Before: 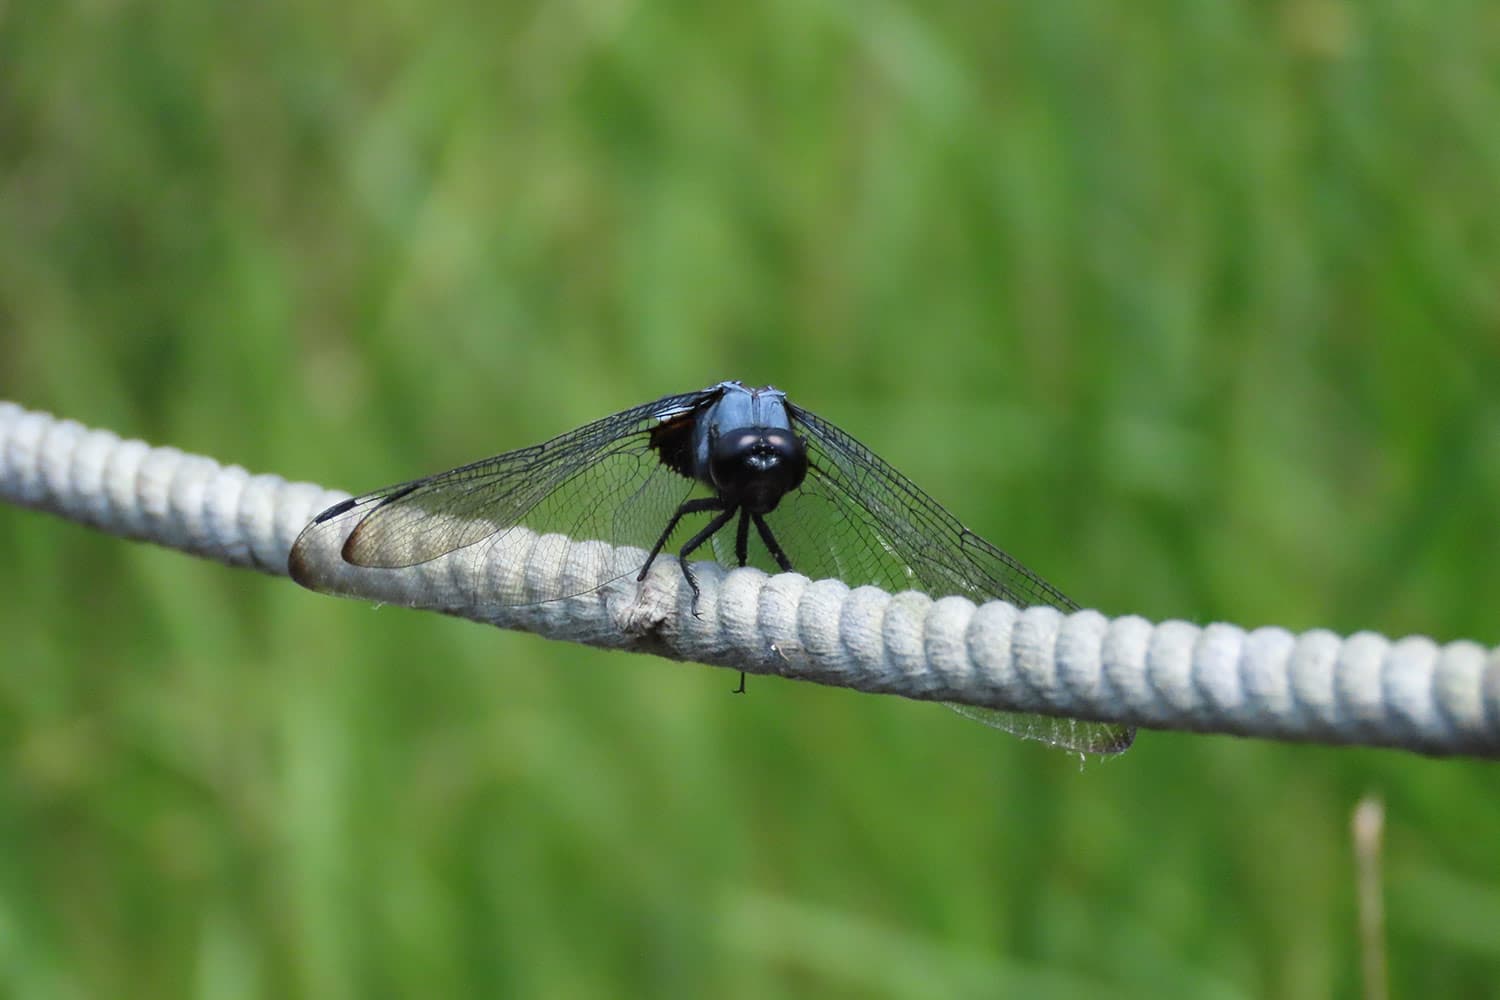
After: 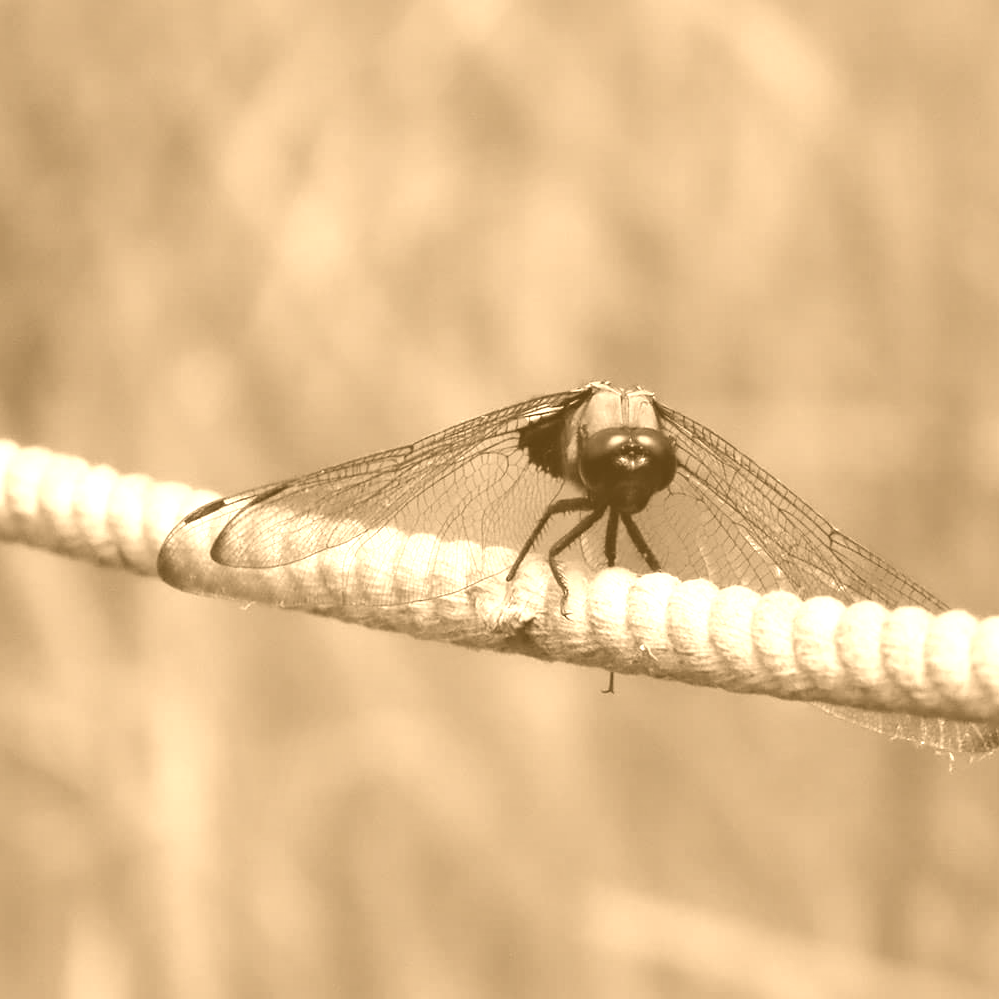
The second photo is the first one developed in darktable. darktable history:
colorize: hue 28.8°, source mix 100%
velvia: on, module defaults
crop and rotate: left 8.786%, right 24.548%
